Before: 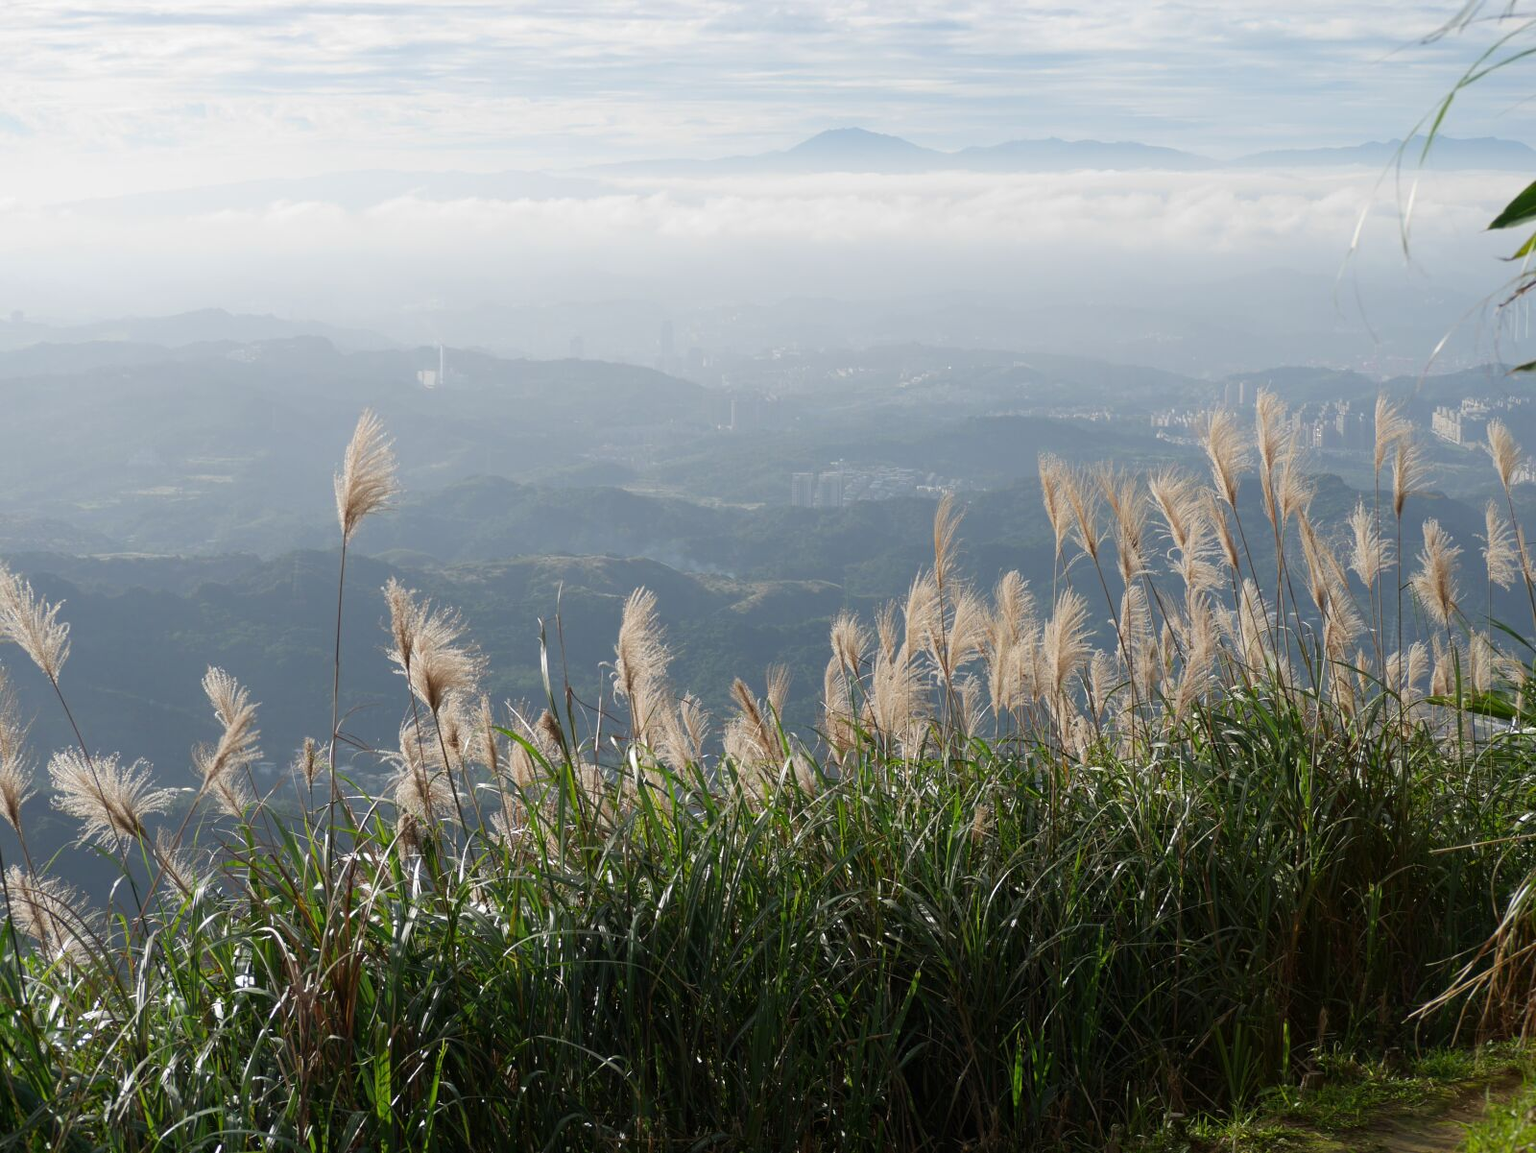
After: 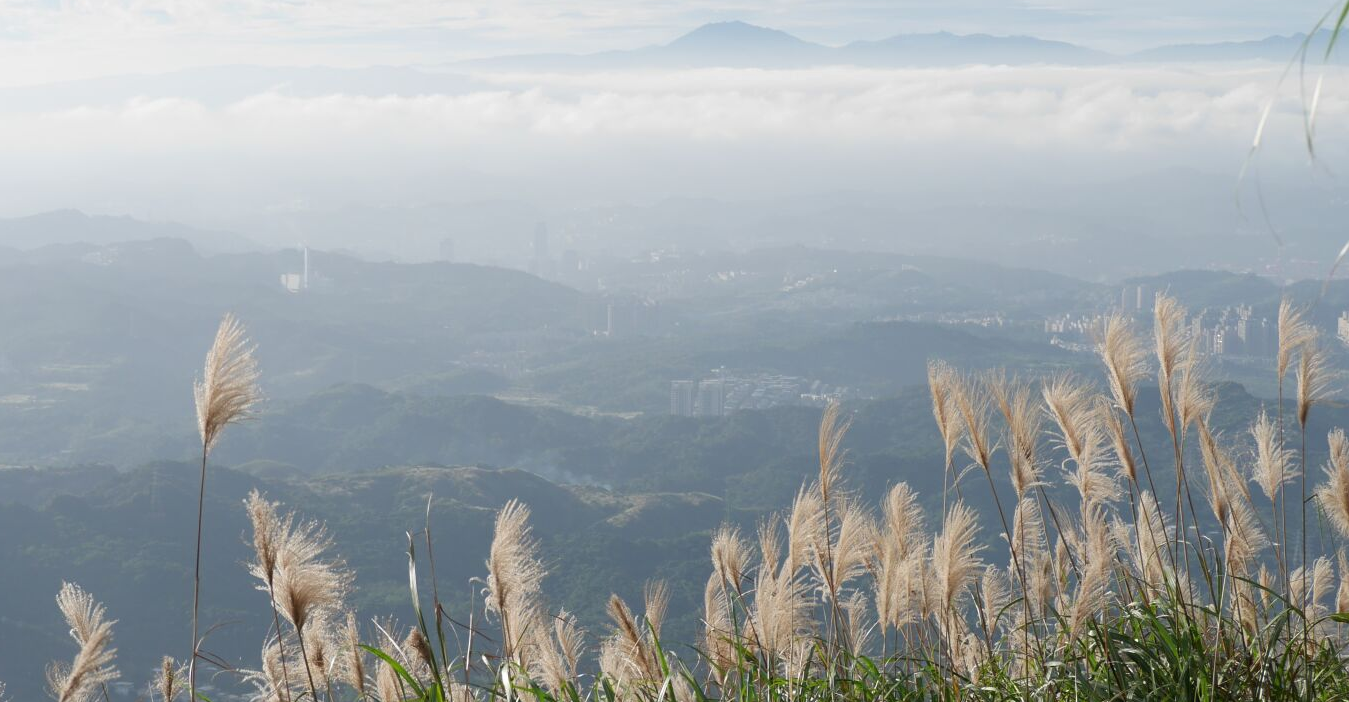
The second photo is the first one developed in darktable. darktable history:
local contrast: mode bilateral grid, contrast 15, coarseness 36, detail 105%, midtone range 0.2
crop and rotate: left 9.66%, top 9.432%, right 5.99%, bottom 32.07%
